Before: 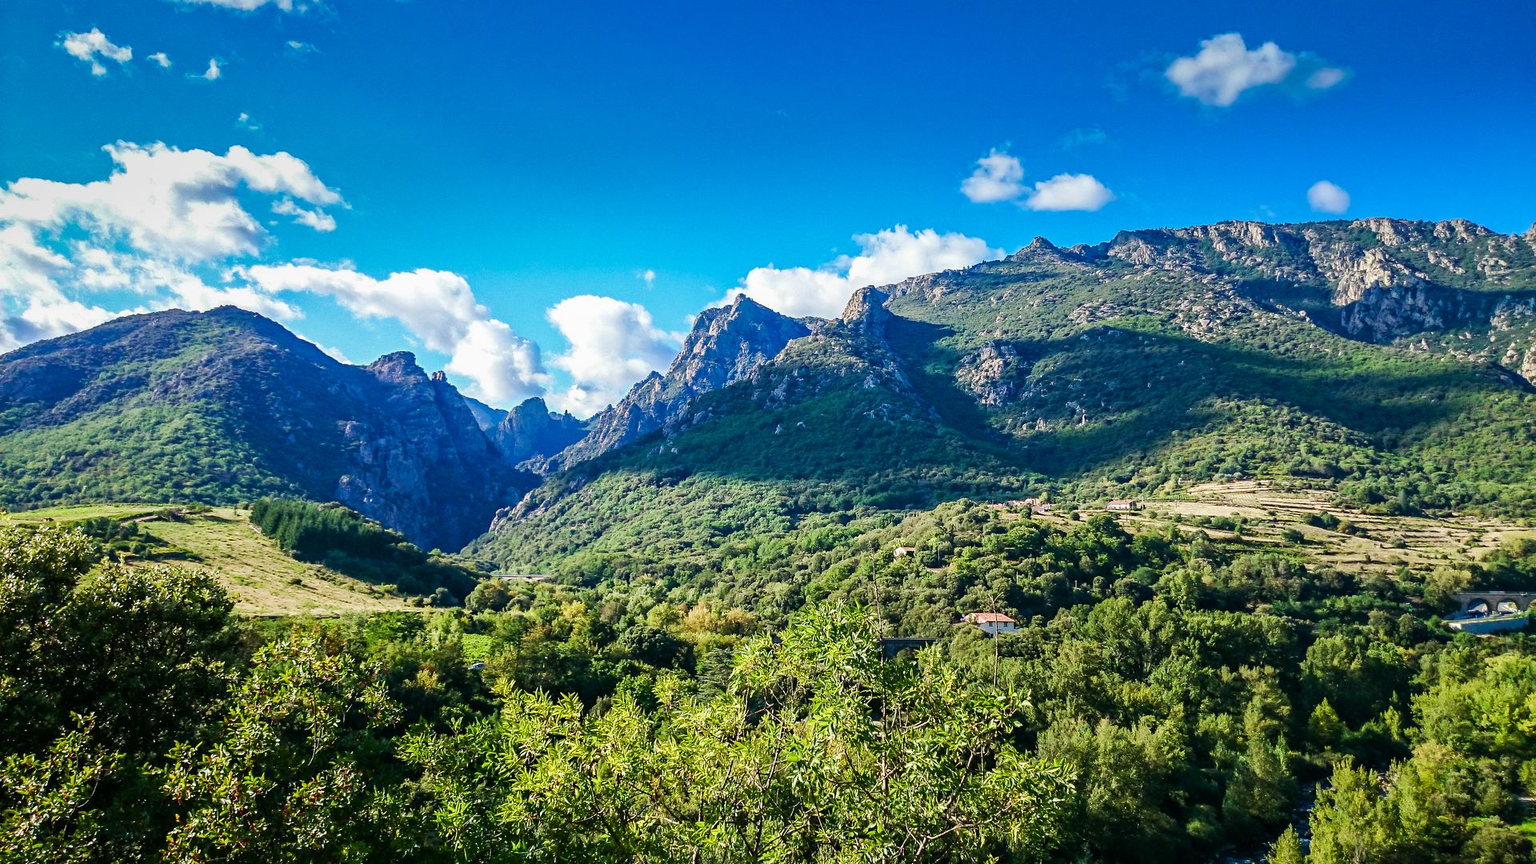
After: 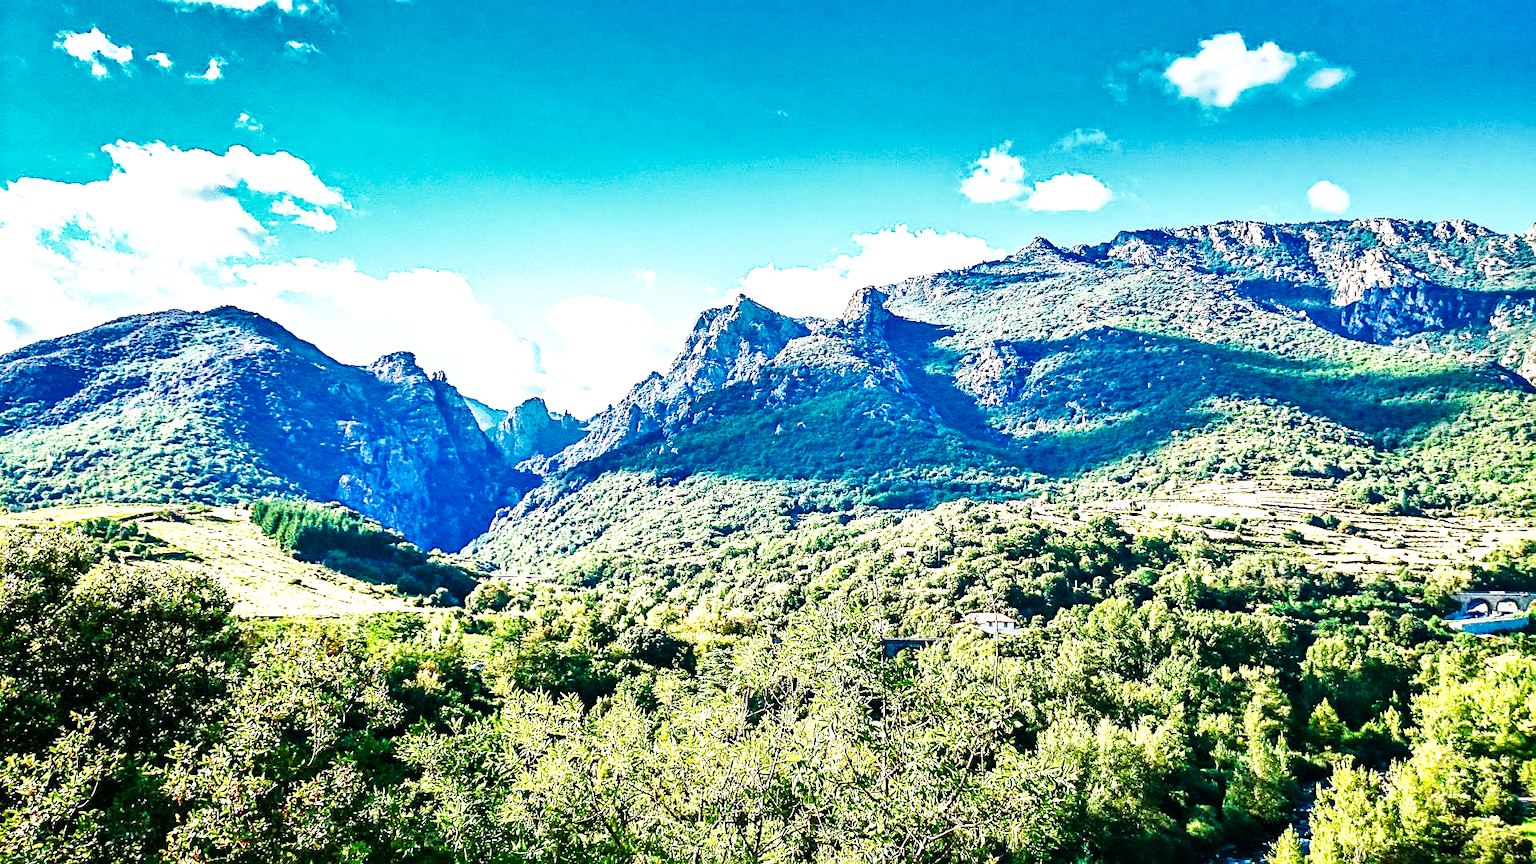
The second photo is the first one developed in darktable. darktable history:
shadows and highlights: white point adjustment 0.122, highlights -70.93, soften with gaussian
exposure: exposure 1 EV, compensate highlight preservation false
sharpen: on, module defaults
base curve: curves: ch0 [(0, 0) (0.007, 0.004) (0.027, 0.03) (0.046, 0.07) (0.207, 0.54) (0.442, 0.872) (0.673, 0.972) (1, 1)], preserve colors none
local contrast: mode bilateral grid, contrast 16, coarseness 36, detail 105%, midtone range 0.2
velvia: on, module defaults
